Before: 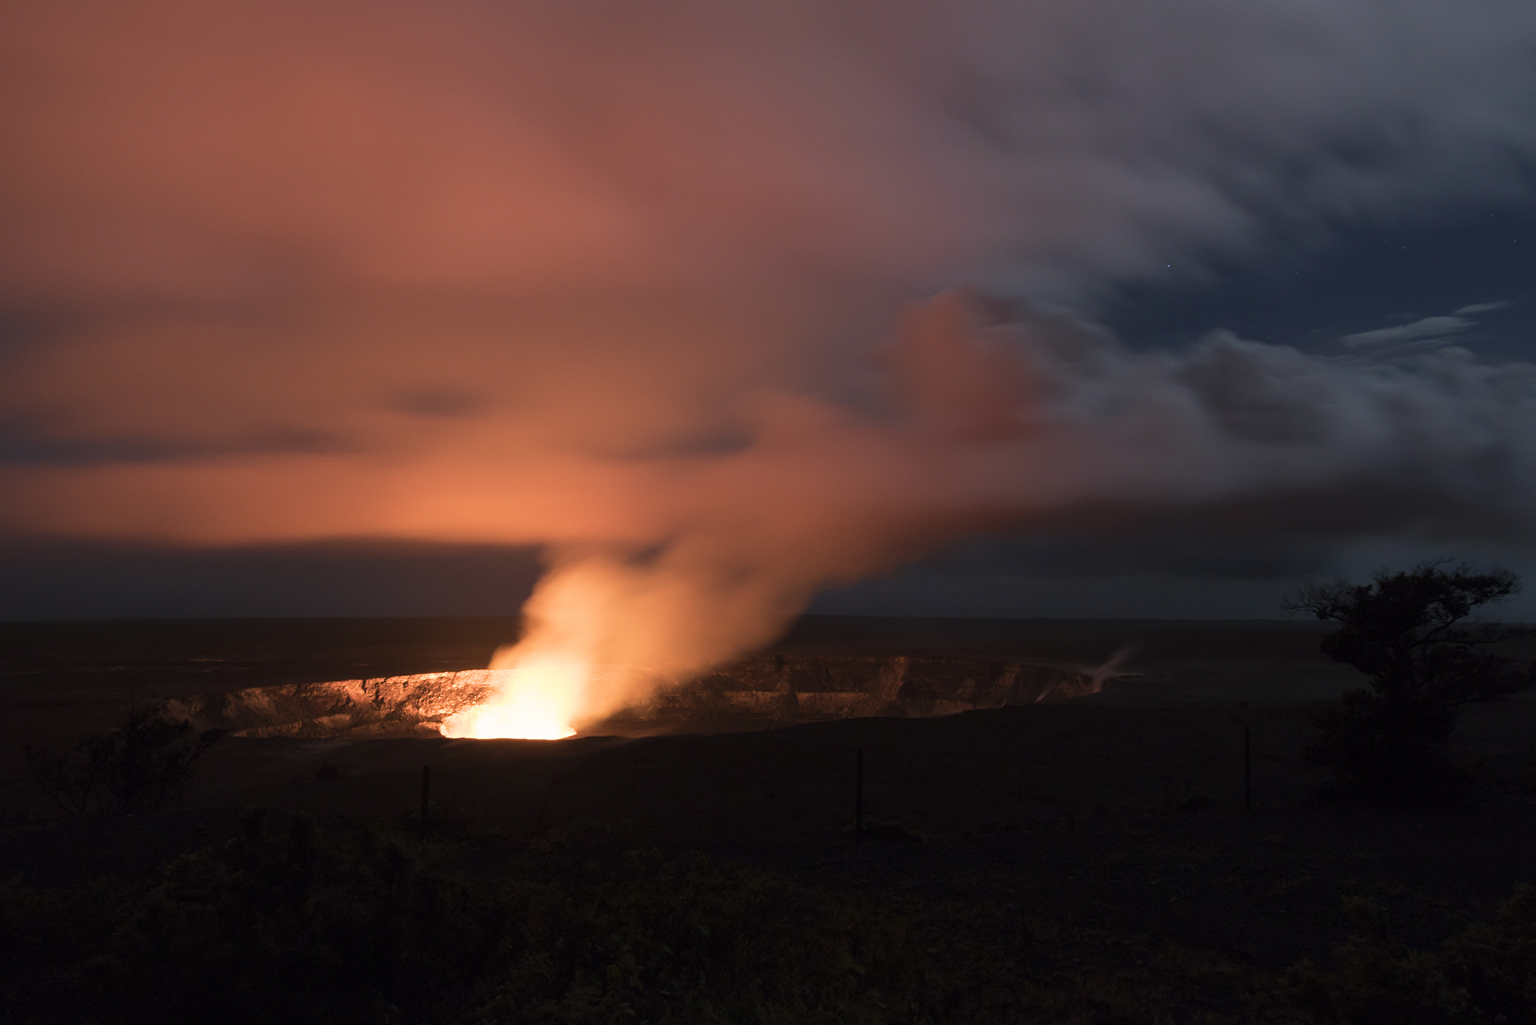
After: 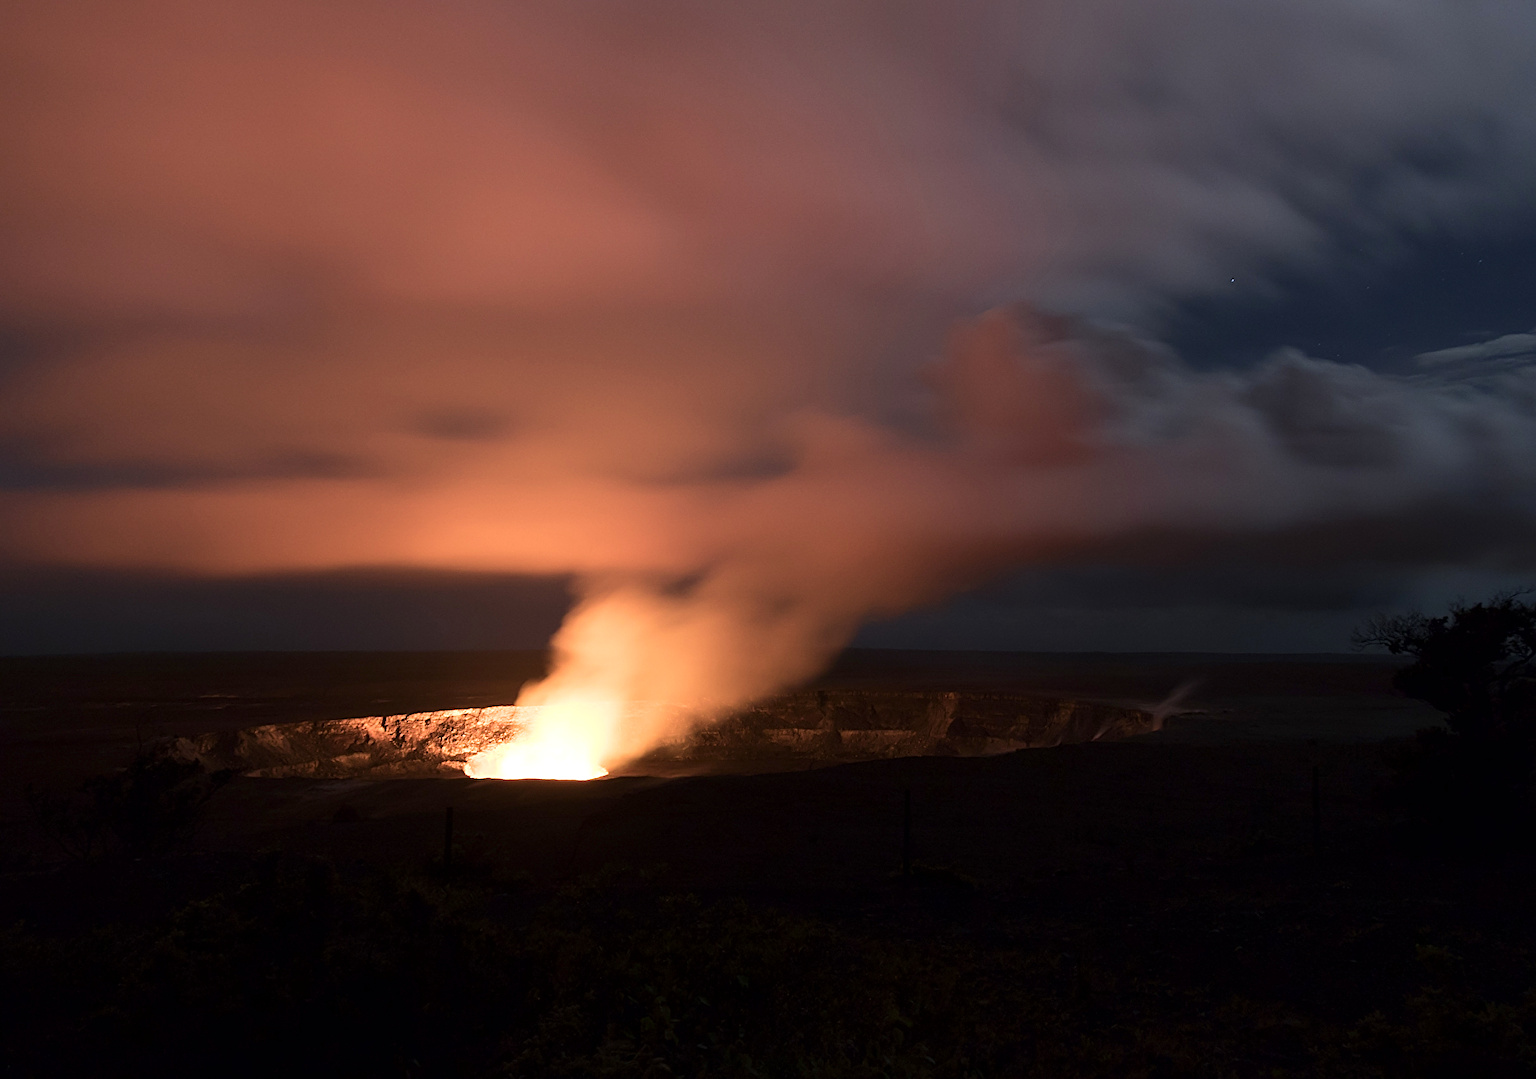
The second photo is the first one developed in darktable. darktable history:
contrast brightness saturation: contrast 0.14
crop and rotate: right 5.167%
exposure: black level correction 0.002, exposure 0.15 EV, compensate highlight preservation false
sharpen: on, module defaults
